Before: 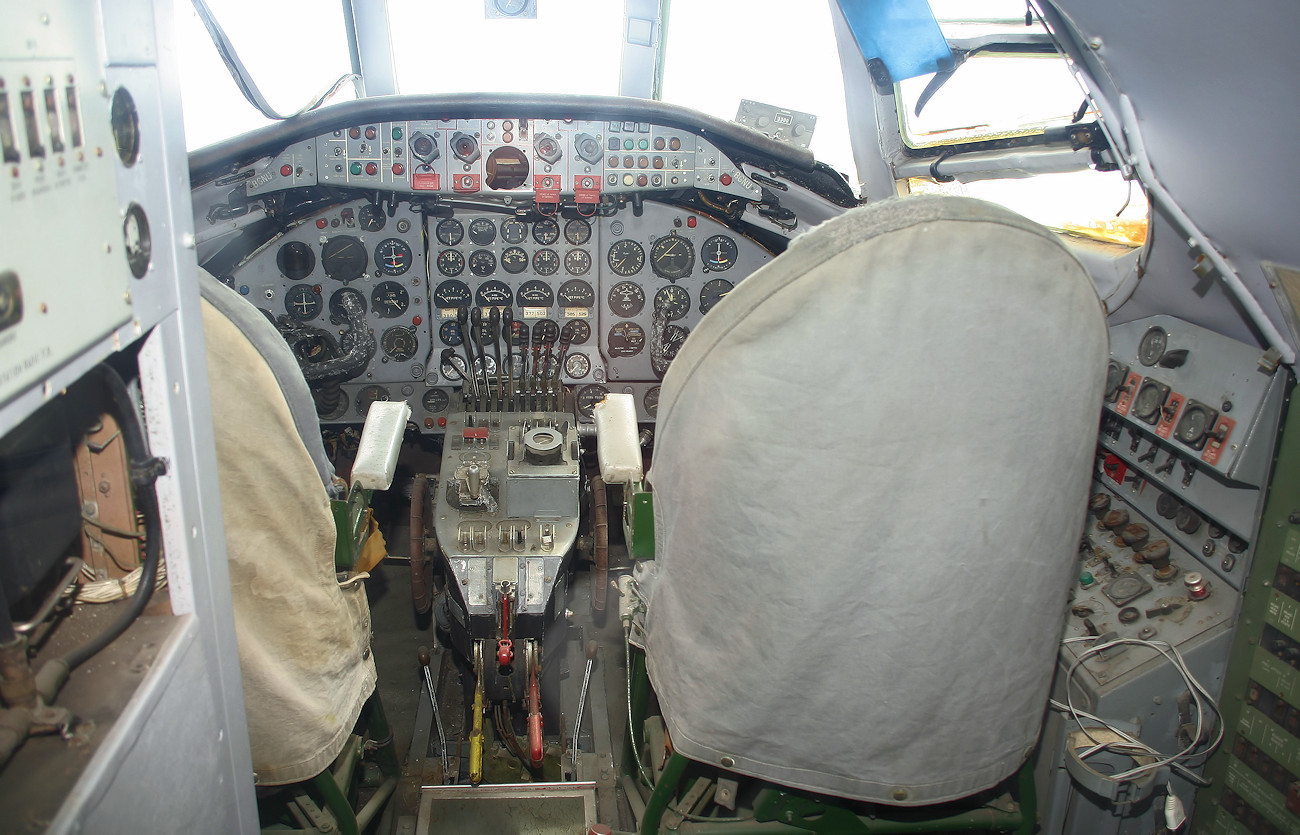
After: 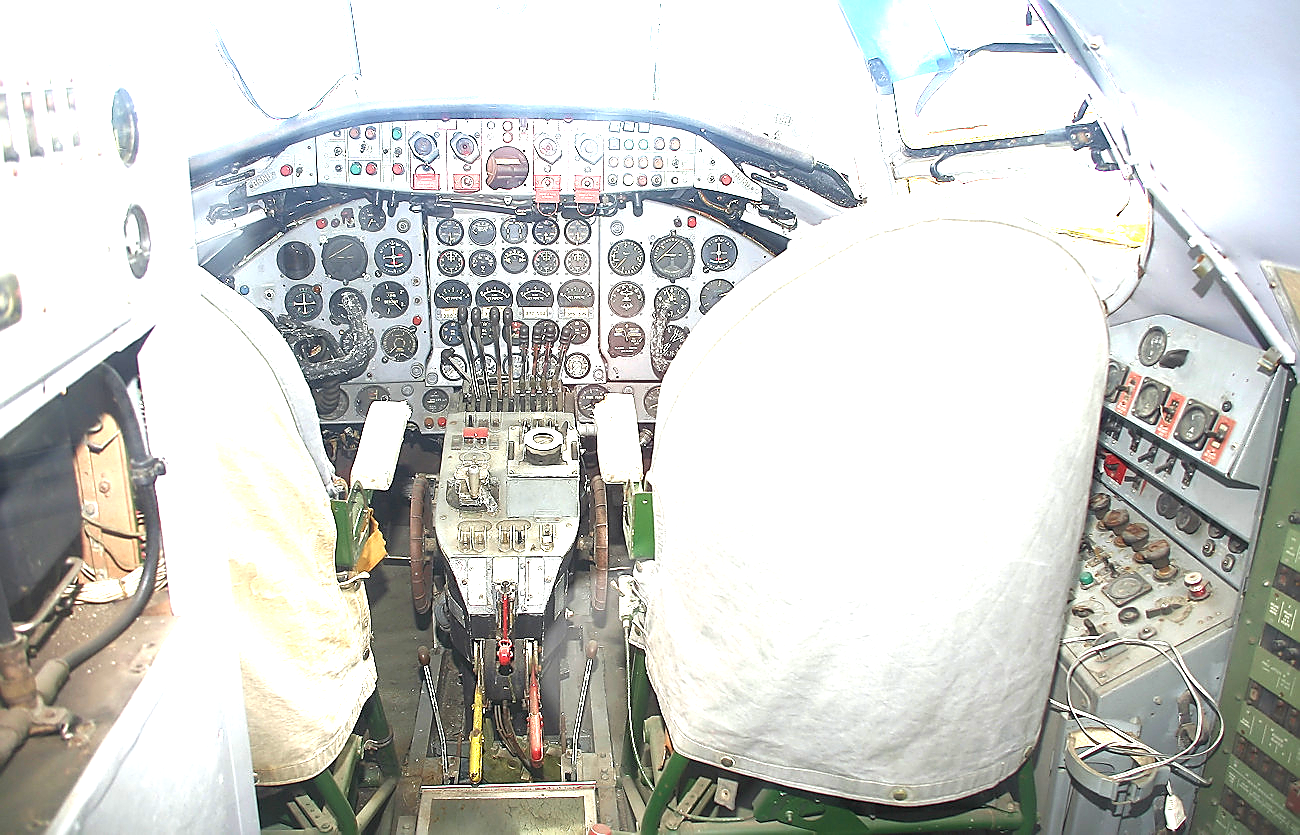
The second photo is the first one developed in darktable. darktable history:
exposure: black level correction 0, exposure 1.99 EV, compensate highlight preservation false
sharpen: radius 1.368, amount 1.259, threshold 0.732
